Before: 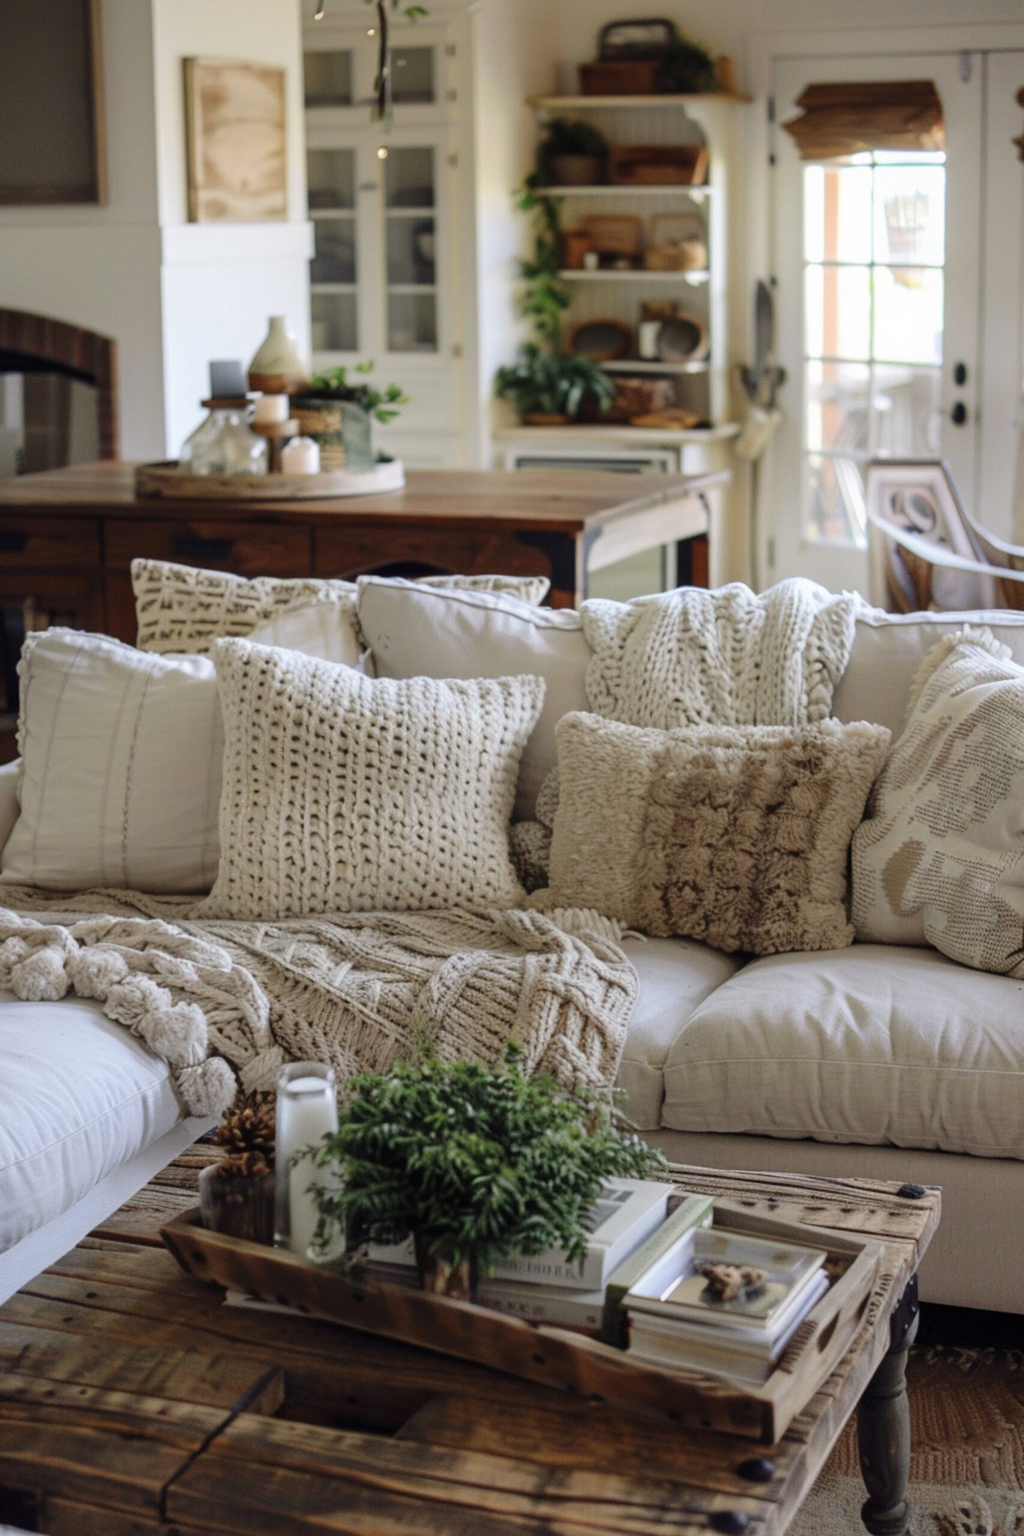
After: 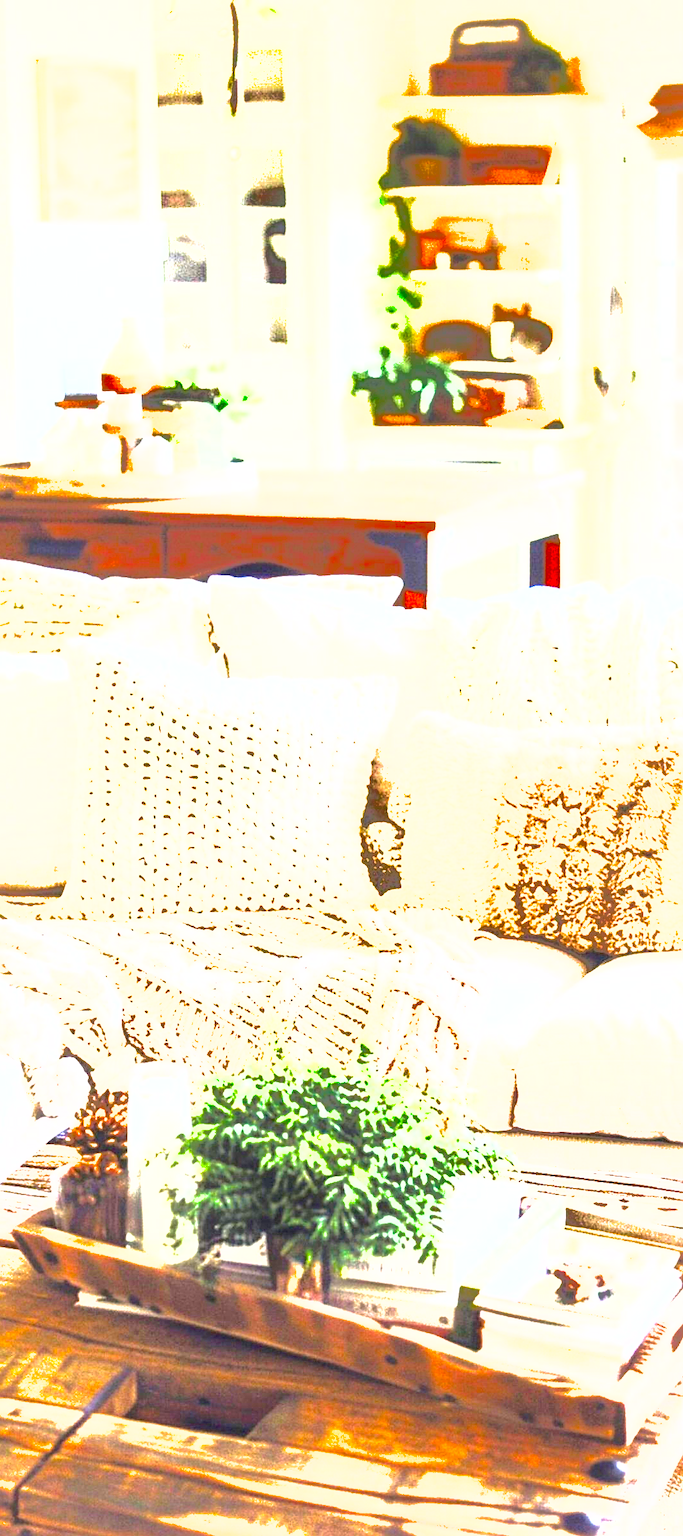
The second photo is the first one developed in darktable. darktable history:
exposure: black level correction 0, exposure 4.021 EV, compensate highlight preservation false
contrast brightness saturation: contrast 0.072
color balance rgb: linear chroma grading › global chroma 14.431%, perceptual saturation grading › global saturation 30.65%, perceptual brilliance grading › global brilliance -1.66%, perceptual brilliance grading › highlights -0.862%, perceptual brilliance grading › mid-tones -0.531%, perceptual brilliance grading › shadows -0.603%
shadows and highlights: shadows 39.62, highlights -60.04
crop and rotate: left 14.452%, right 18.768%
sharpen: on, module defaults
